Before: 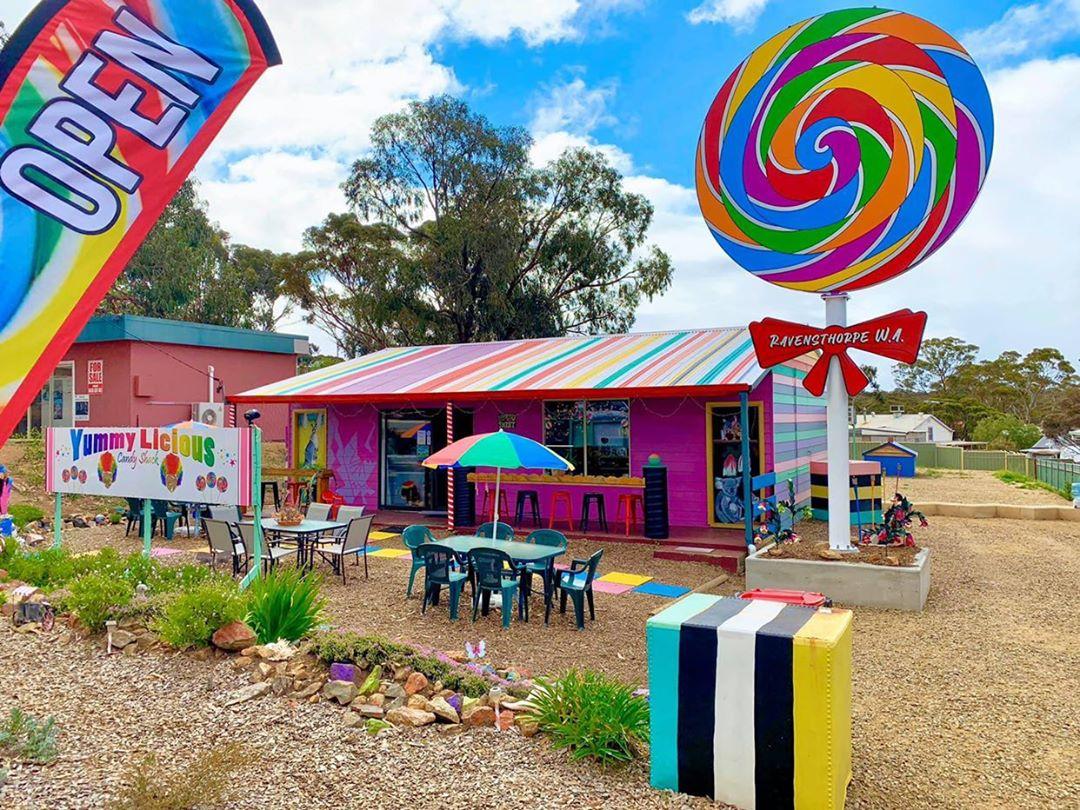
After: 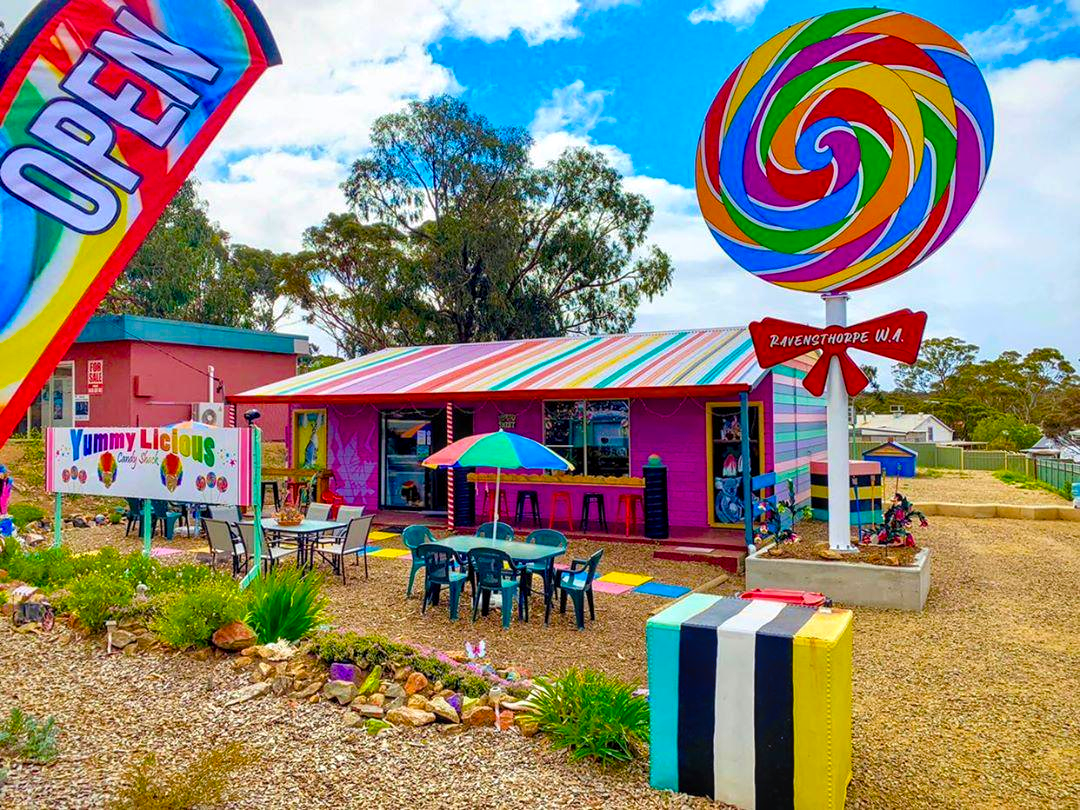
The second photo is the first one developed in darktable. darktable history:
local contrast: on, module defaults
vignetting: brightness -0.233, saturation 0.141
color balance rgb: linear chroma grading › global chroma 15%, perceptual saturation grading › global saturation 30%
